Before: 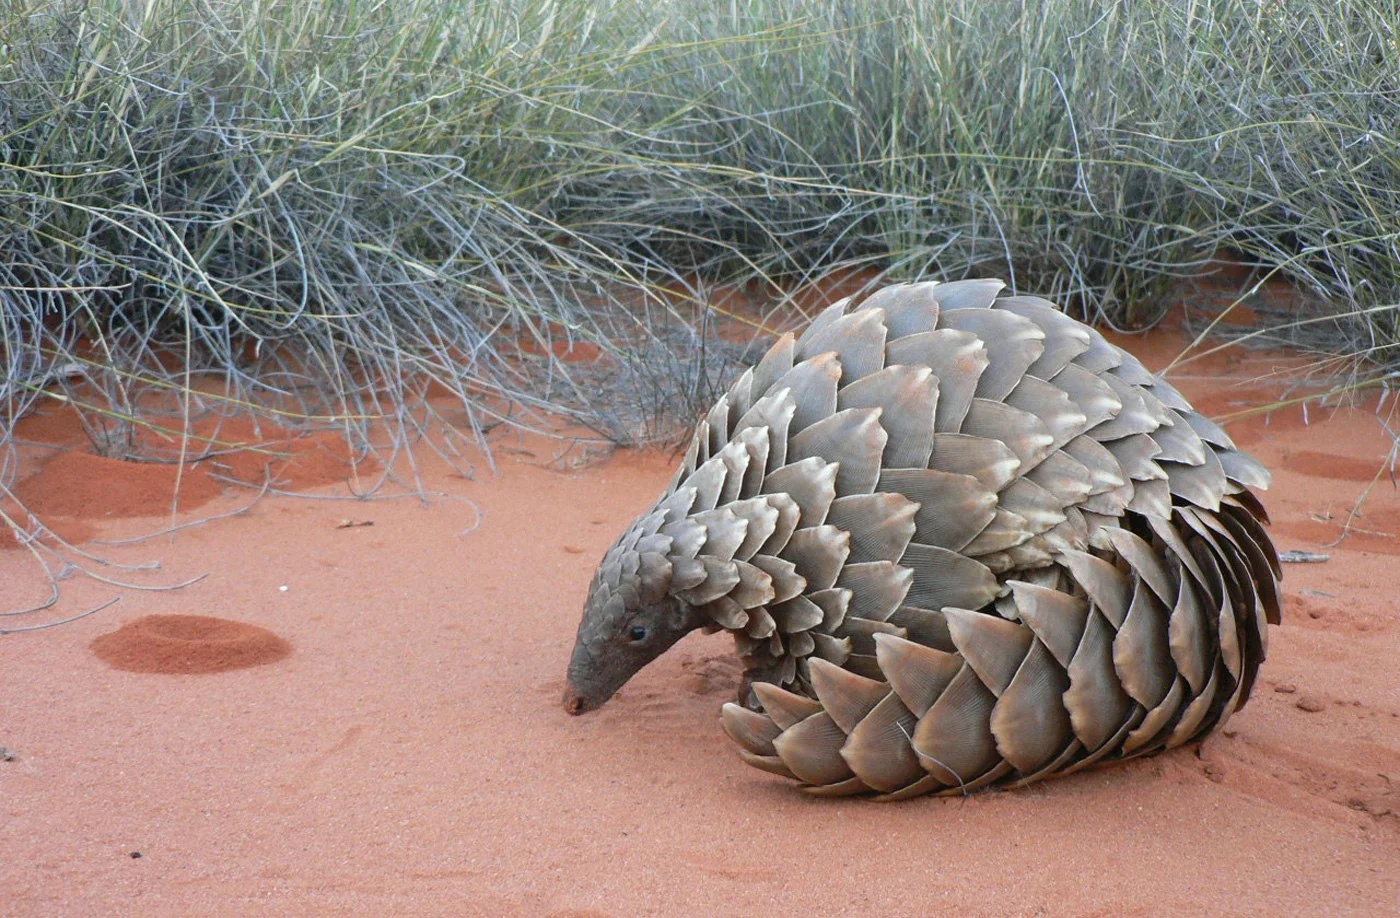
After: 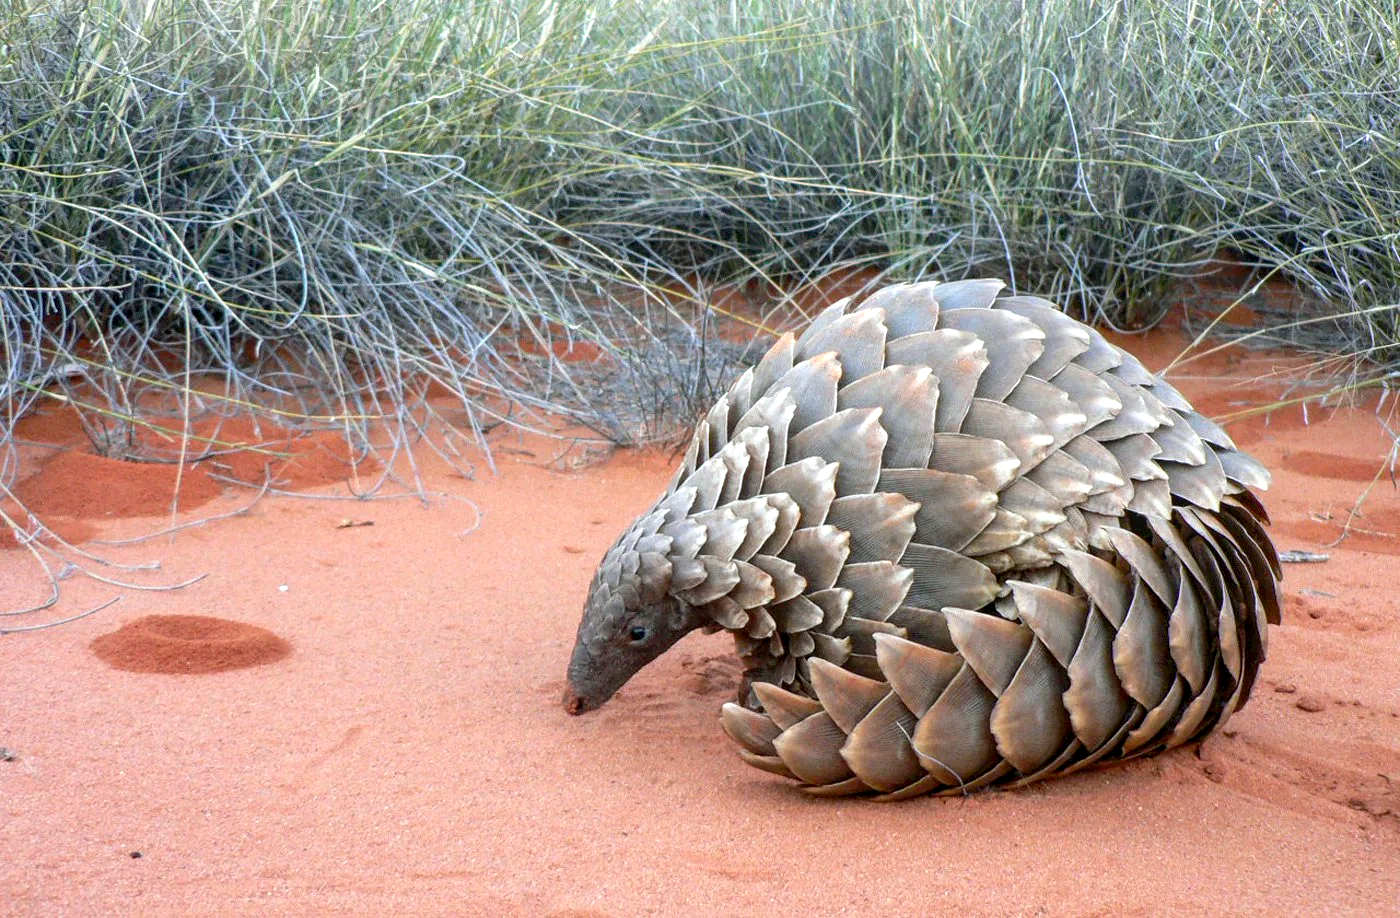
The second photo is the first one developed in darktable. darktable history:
contrast brightness saturation: contrast 0.04, saturation 0.16
local contrast: detail 130%
exposure: black level correction 0.005, exposure 0.417 EV, compensate highlight preservation false
